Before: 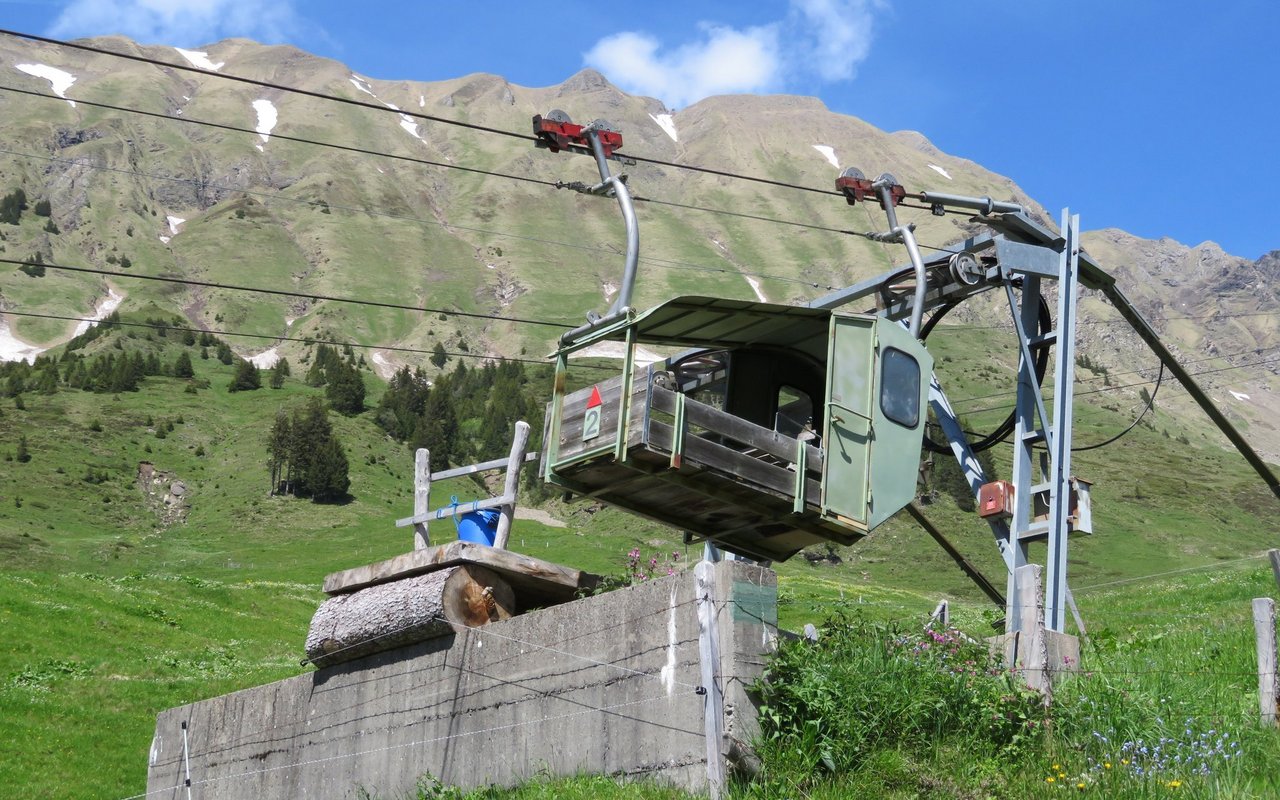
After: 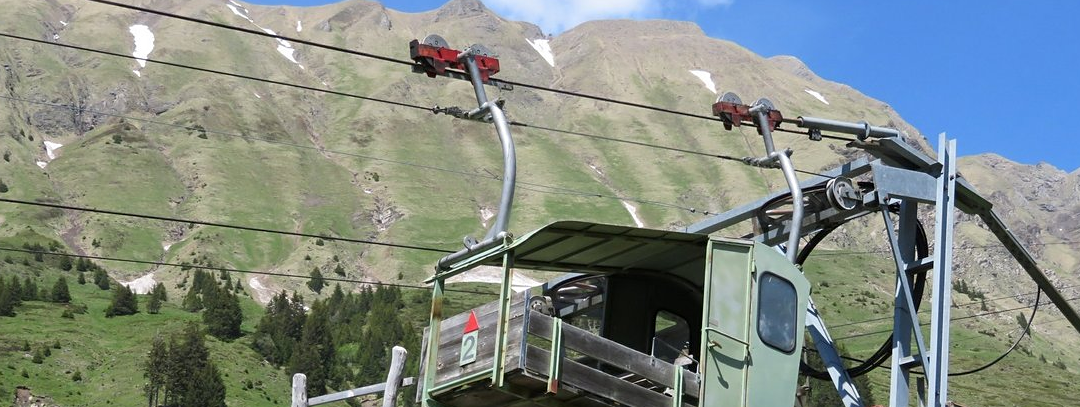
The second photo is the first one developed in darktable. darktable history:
levels: mode automatic, levels [0, 0.352, 0.703]
crop and rotate: left 9.67%, top 9.473%, right 5.937%, bottom 39.606%
sharpen: amount 0.217
